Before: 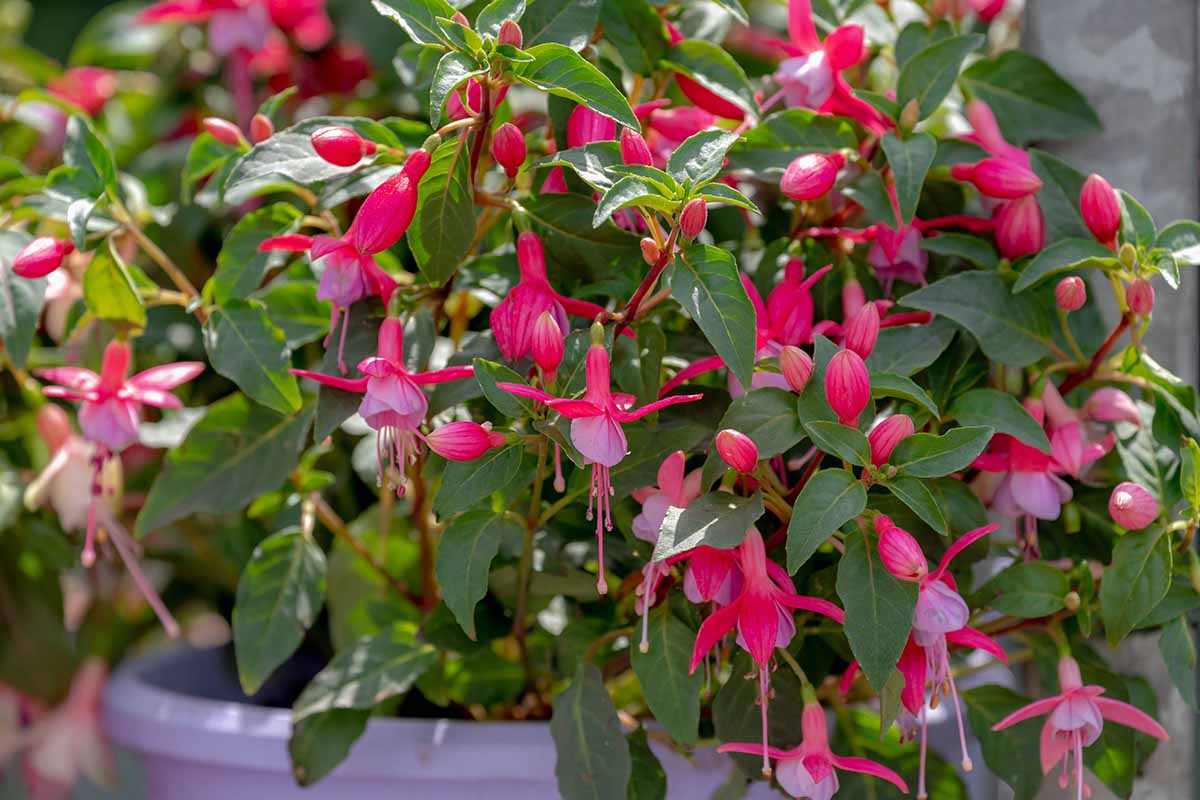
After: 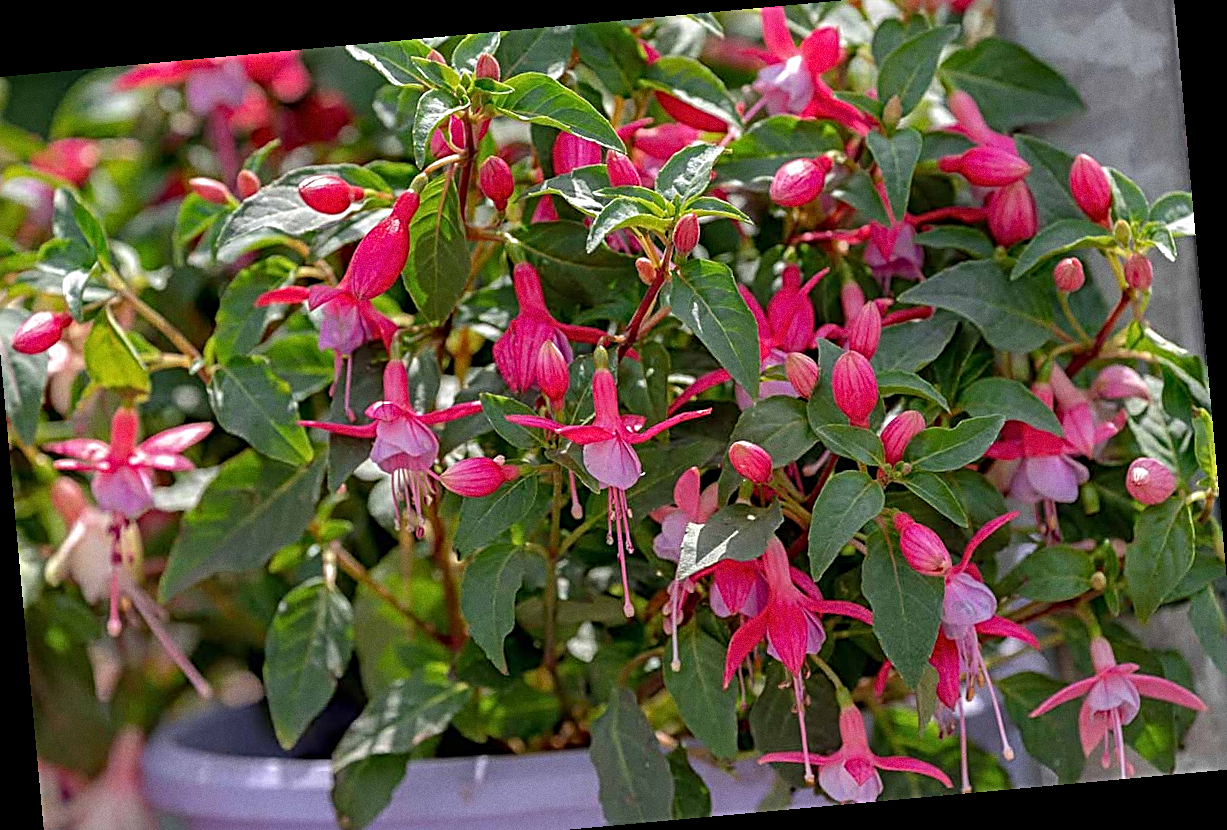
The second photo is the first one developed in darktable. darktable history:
exposure: compensate highlight preservation false
rotate and perspective: rotation -5.2°, automatic cropping off
crop: left 1.964%, top 3.251%, right 1.122%, bottom 4.933%
sharpen: radius 3.025, amount 0.757
shadows and highlights: shadows 20.91, highlights -35.45, soften with gaussian
grain: on, module defaults
